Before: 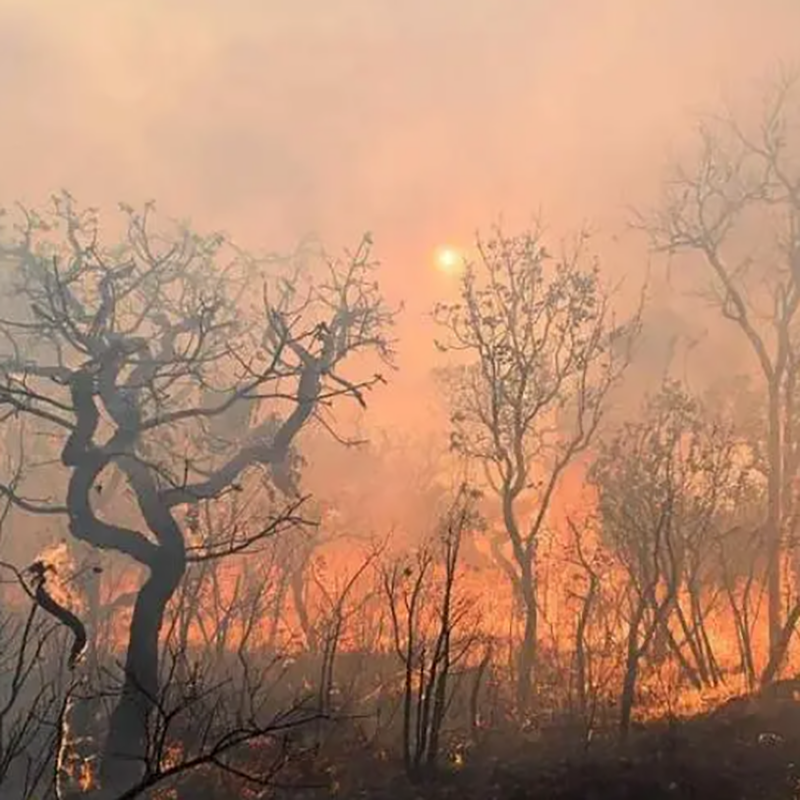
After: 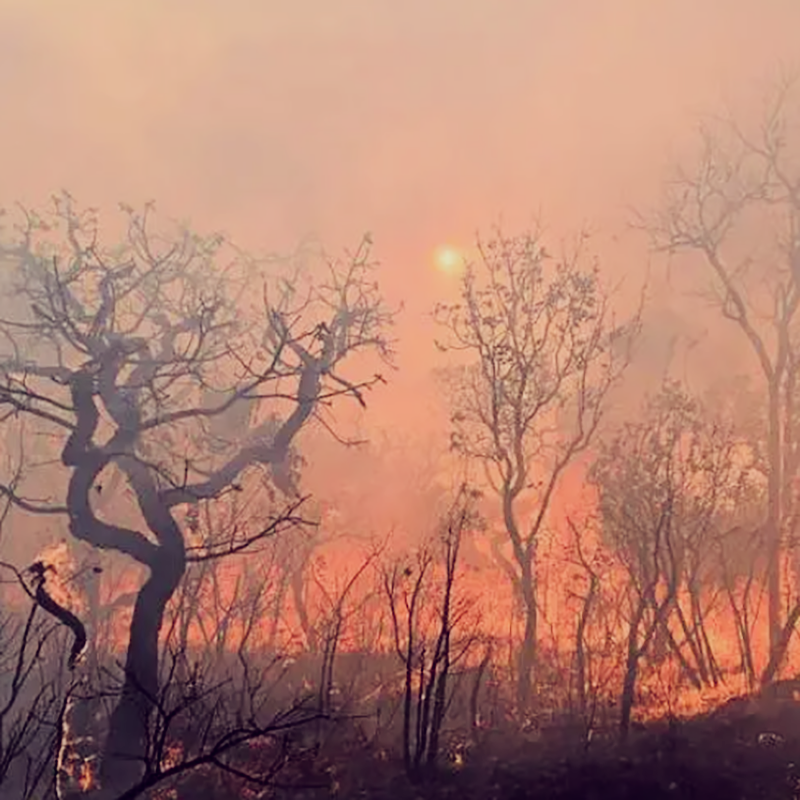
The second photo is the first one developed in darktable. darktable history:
color balance: lift [1.001, 0.997, 0.99, 1.01], gamma [1.007, 1, 0.975, 1.025], gain [1, 1.065, 1.052, 0.935], contrast 13.25%
exposure: compensate exposure bias true, compensate highlight preservation false
filmic rgb: black relative exposure -7.65 EV, white relative exposure 4.56 EV, hardness 3.61
